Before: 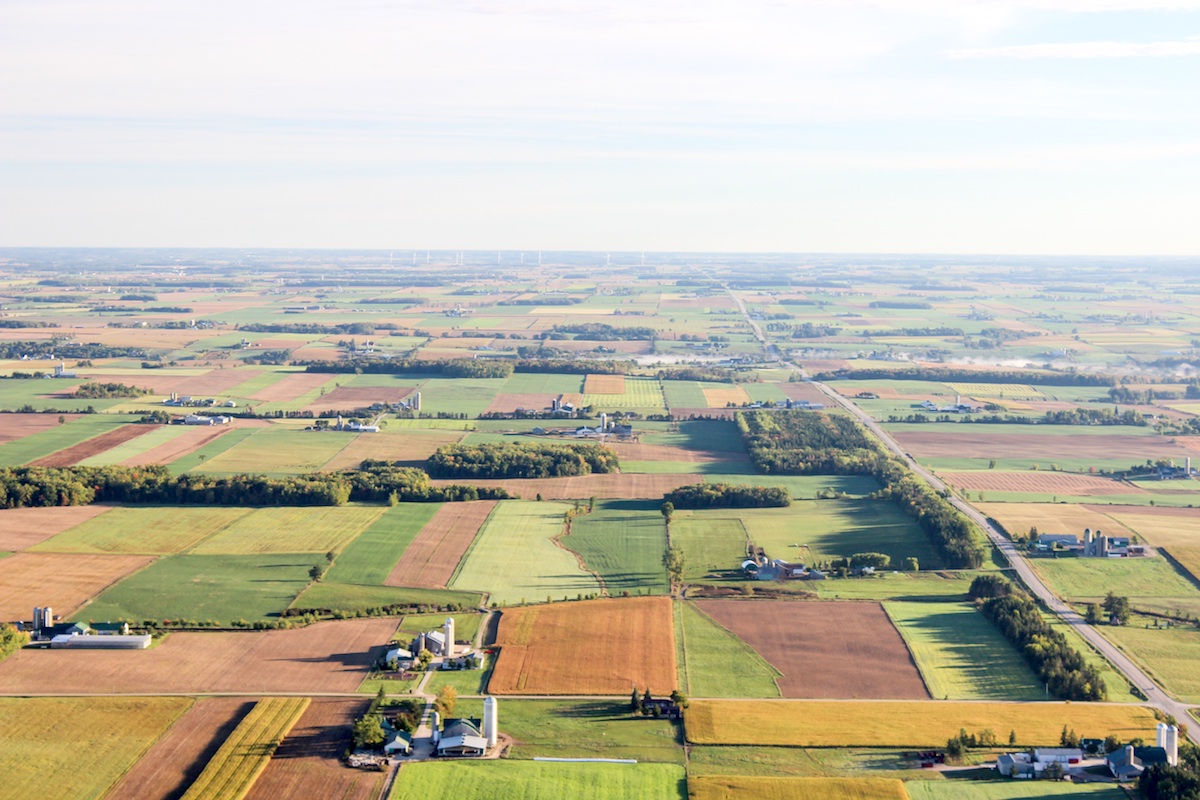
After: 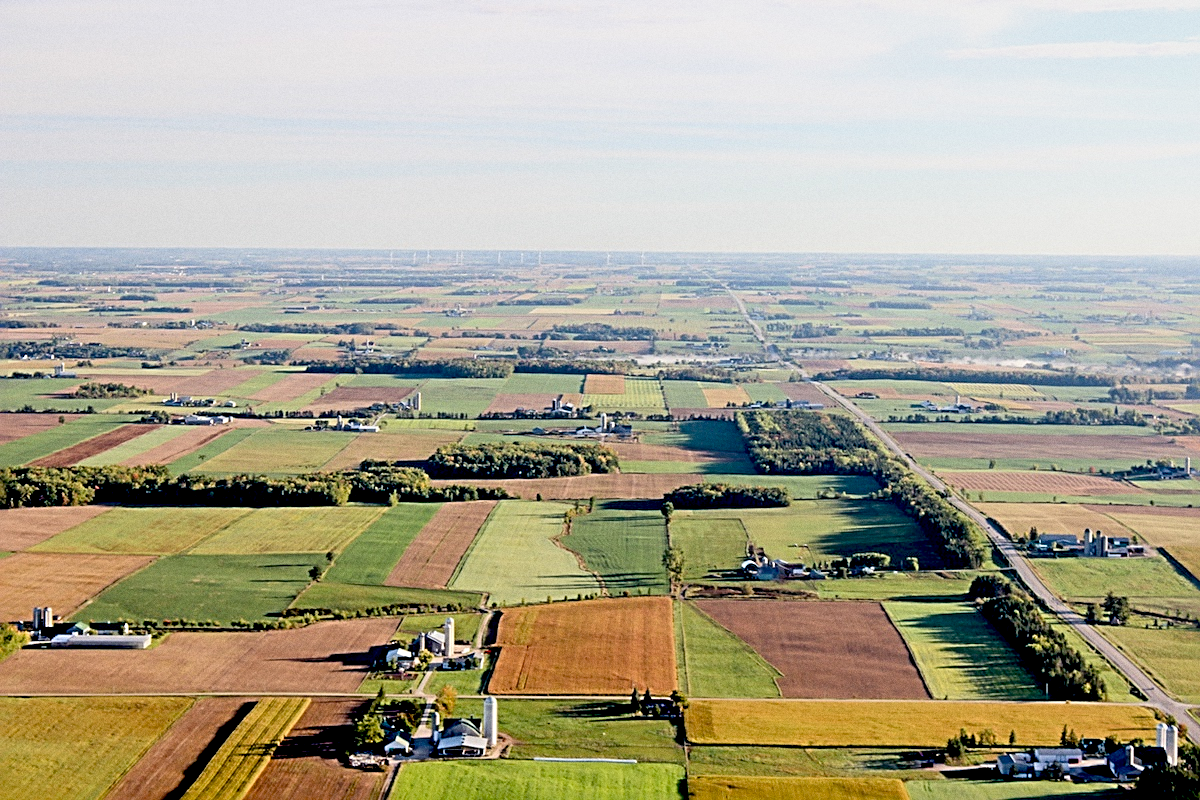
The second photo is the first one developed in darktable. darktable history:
exposure: black level correction 0.046, exposure -0.228 EV, compensate highlight preservation false
grain: coarseness 0.09 ISO
color balance: on, module defaults
sharpen: radius 3.025, amount 0.757
